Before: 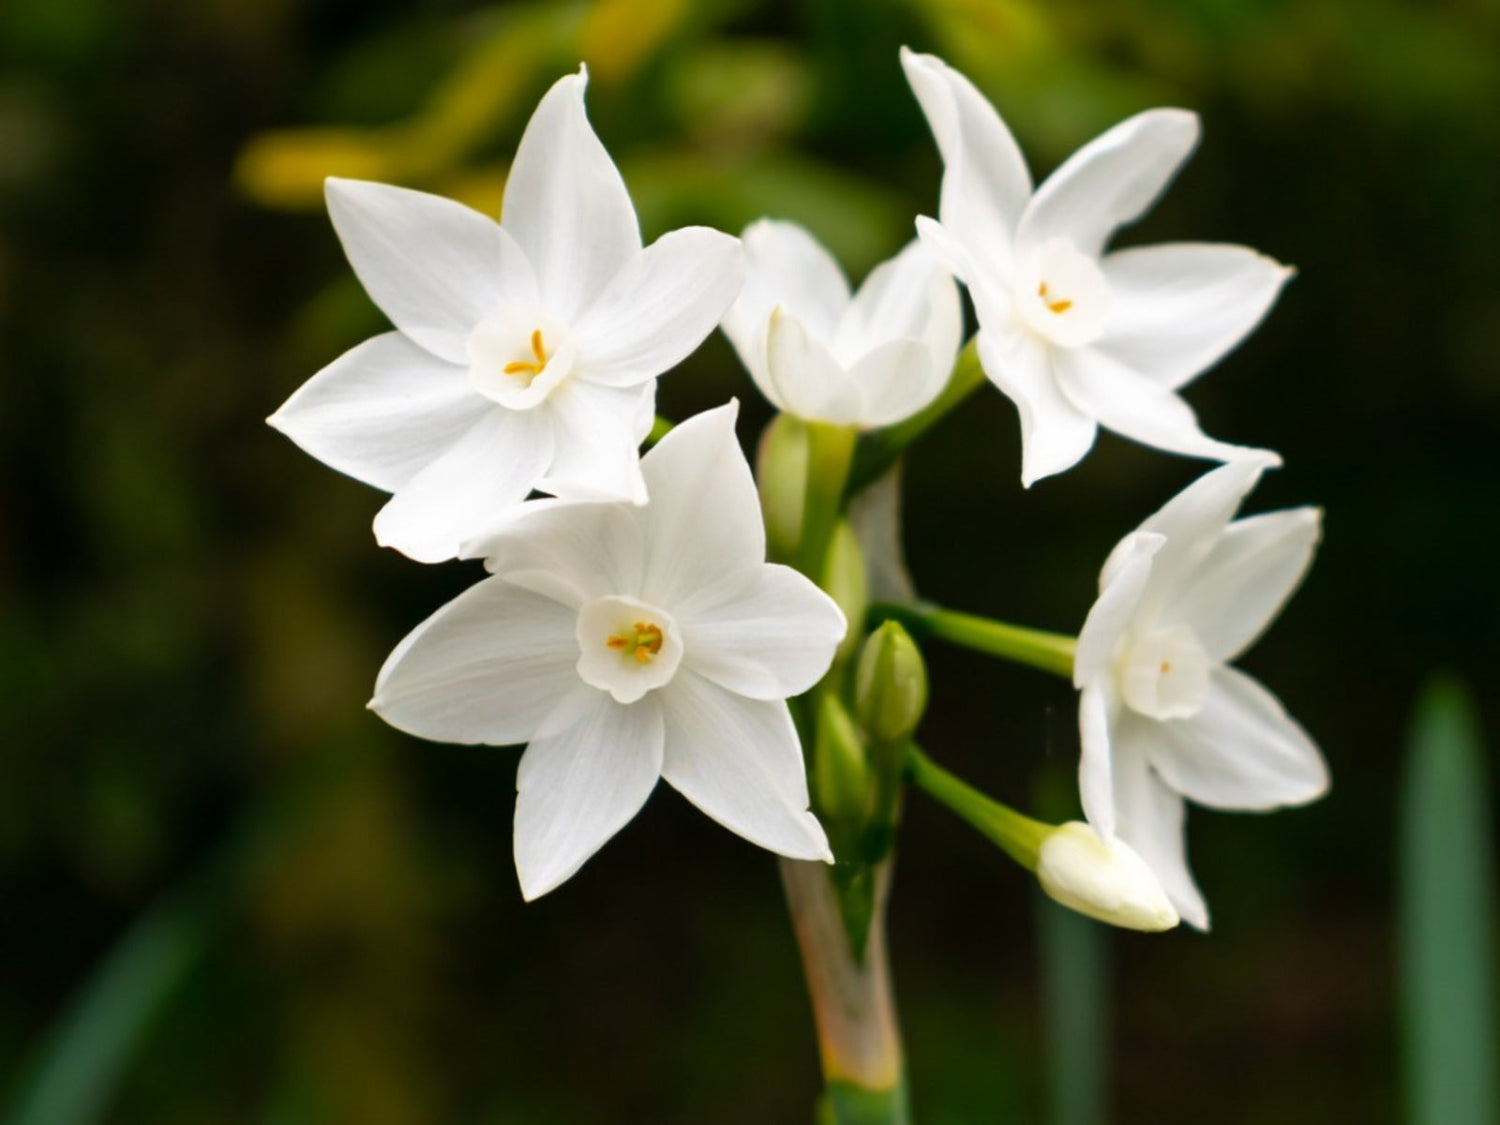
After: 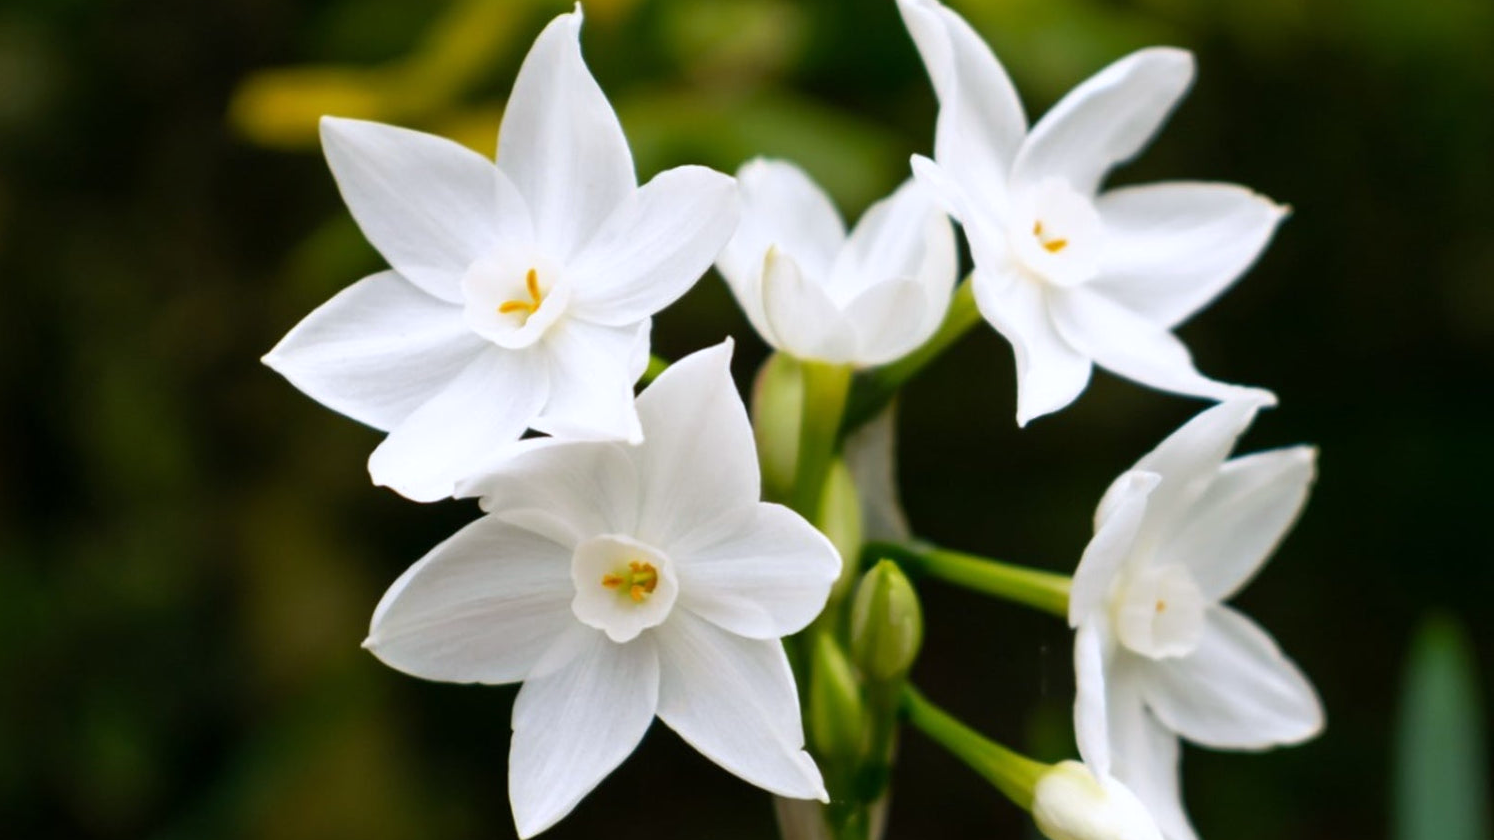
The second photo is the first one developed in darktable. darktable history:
white balance: red 0.984, blue 1.059
crop: left 0.387%, top 5.469%, bottom 19.809%
